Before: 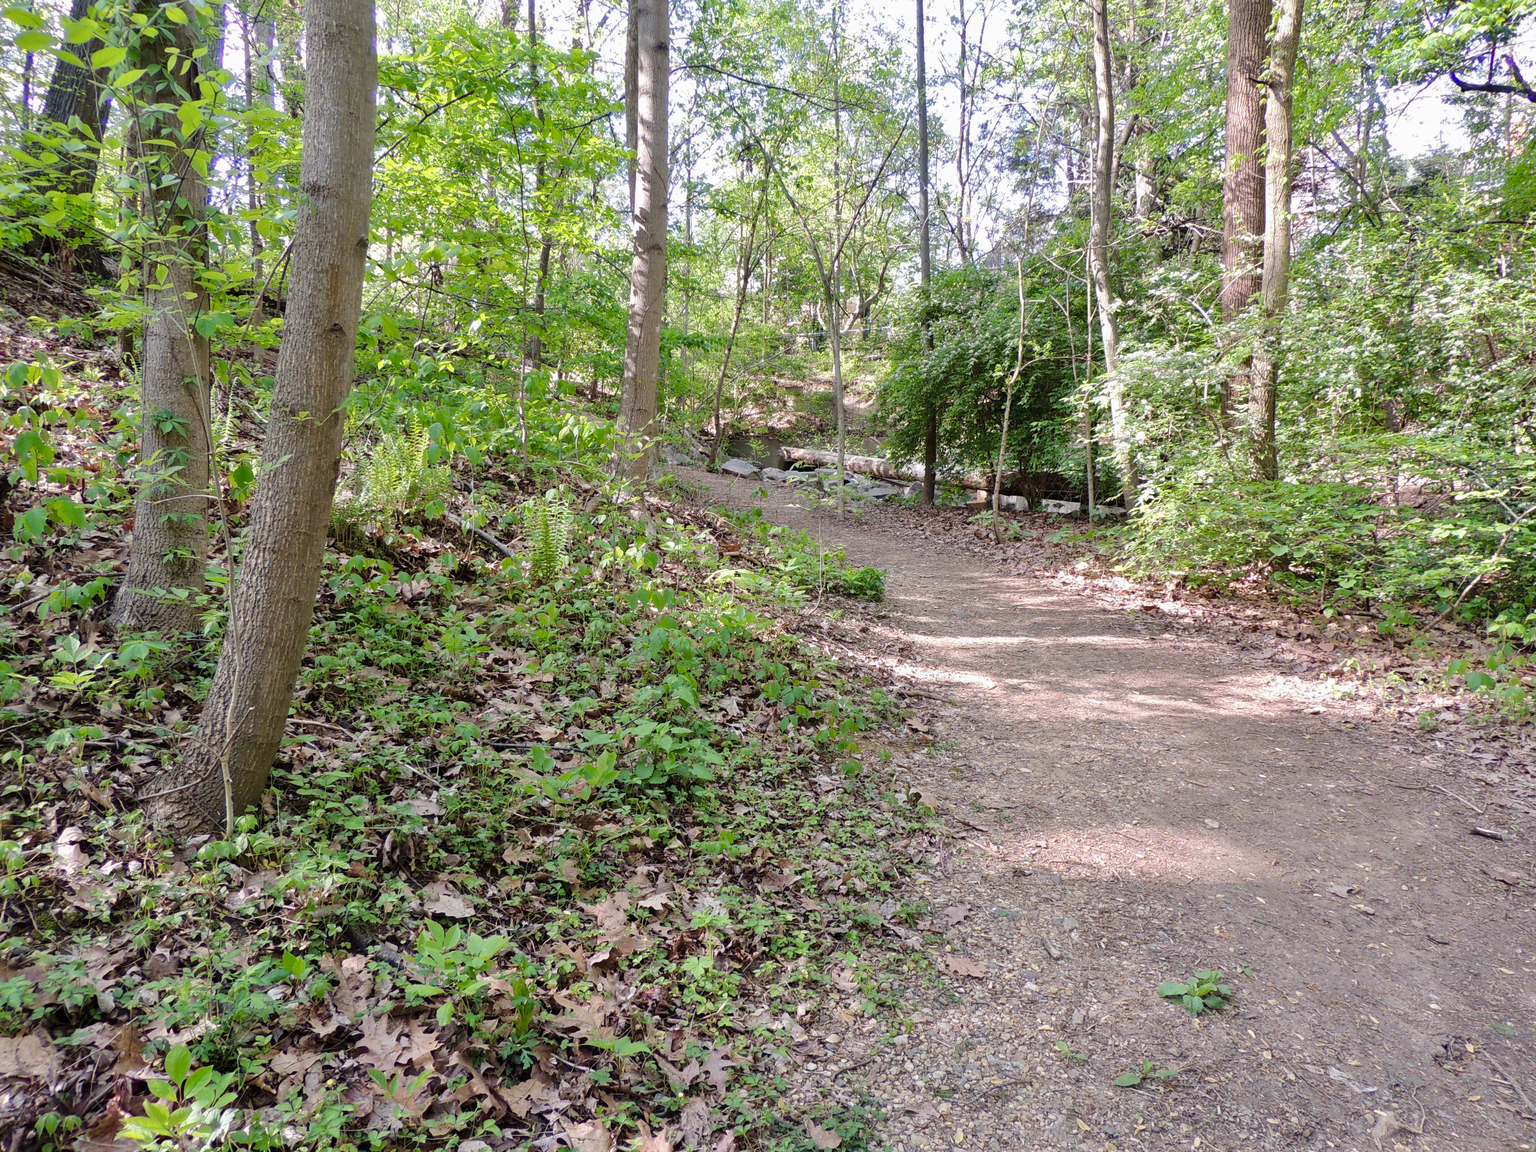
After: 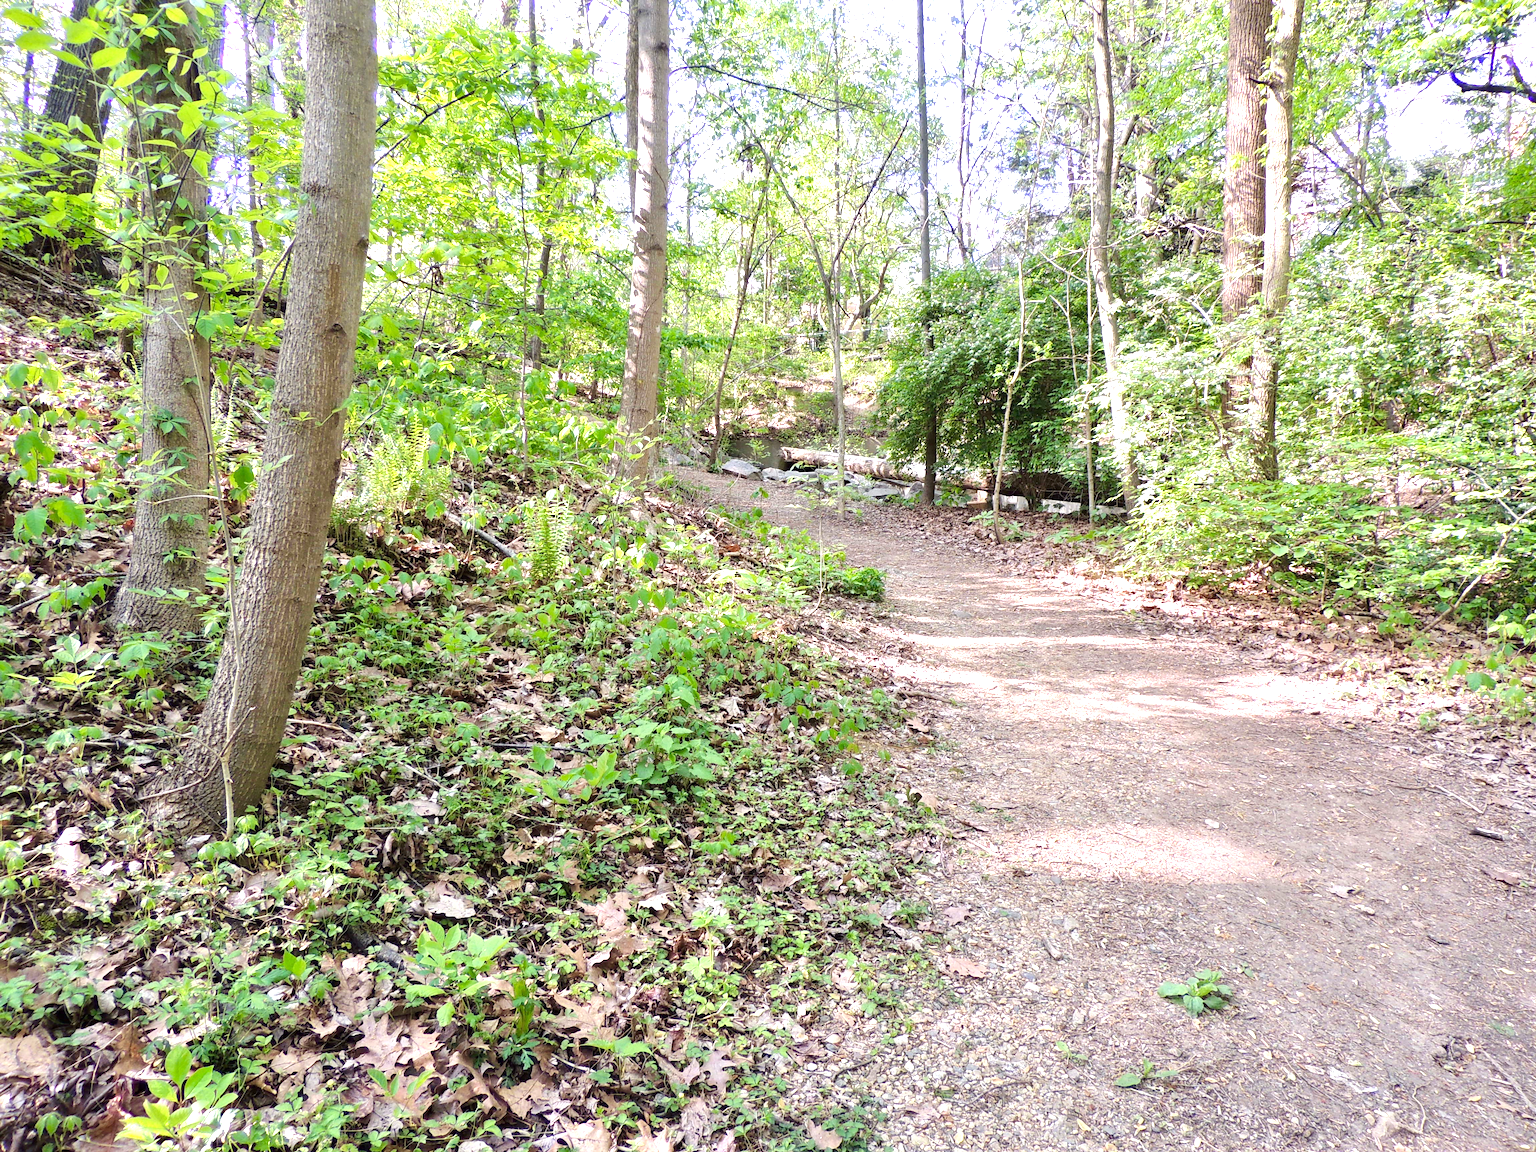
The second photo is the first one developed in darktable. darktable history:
exposure: exposure 0.949 EV, compensate highlight preservation false
